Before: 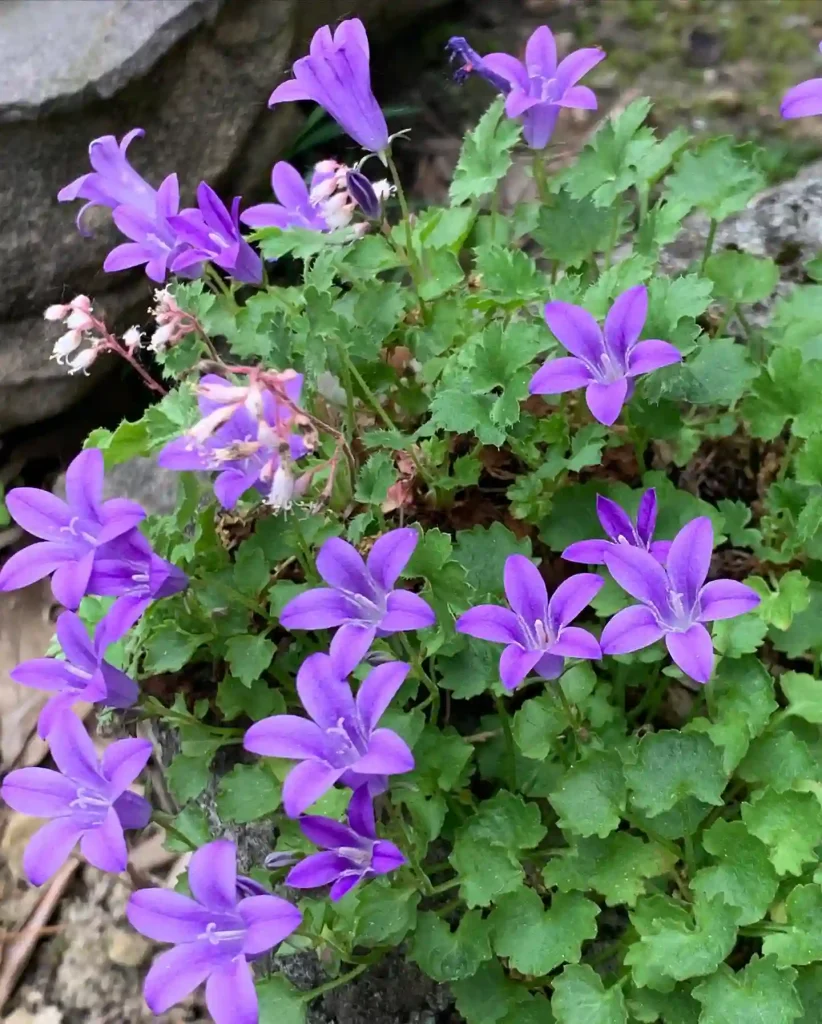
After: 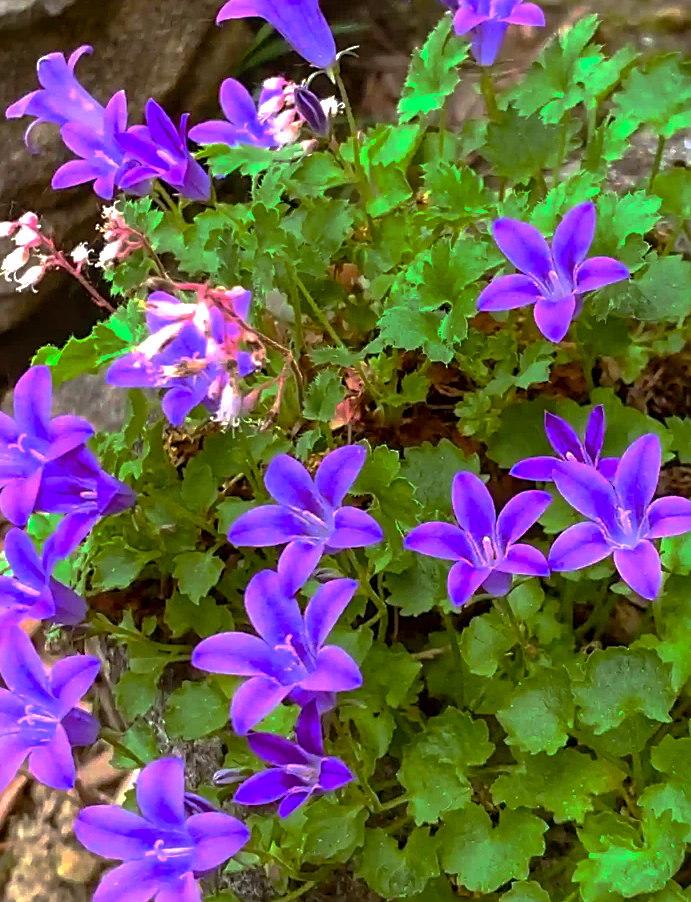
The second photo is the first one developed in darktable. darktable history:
exposure: black level correction -0.002, exposure 0.531 EV, compensate highlight preservation false
base curve: curves: ch0 [(0, 0) (0.826, 0.587) (1, 1)], preserve colors none
crop: left 6.379%, top 8.164%, right 9.549%, bottom 3.735%
color balance rgb: power › luminance 9.84%, power › chroma 2.824%, power › hue 58.92°, highlights gain › chroma 0.231%, highlights gain › hue 331.45°, perceptual saturation grading › global saturation 25.906%, global vibrance 25.403%
sharpen: on, module defaults
shadows and highlights: soften with gaussian
local contrast: on, module defaults
